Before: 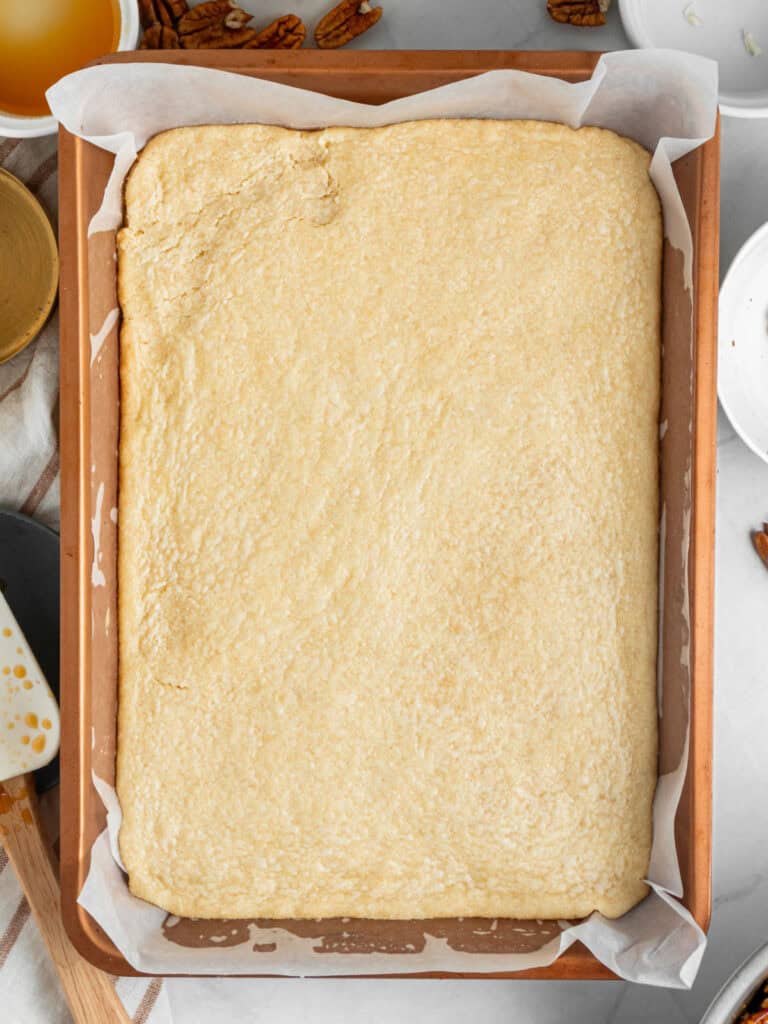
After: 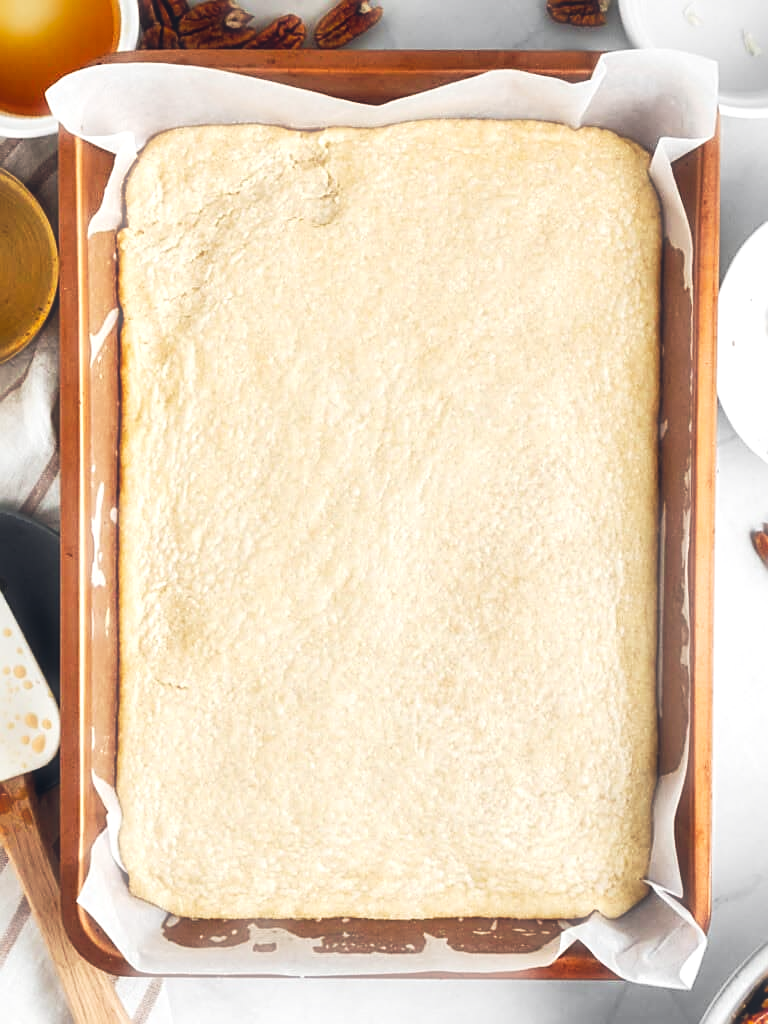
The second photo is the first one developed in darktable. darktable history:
local contrast: mode bilateral grid, contrast 20, coarseness 49, detail 161%, midtone range 0.2
exposure: compensate highlight preservation false
tone curve: curves: ch0 [(0, 0.045) (0.155, 0.169) (0.46, 0.466) (0.751, 0.788) (1, 0.961)]; ch1 [(0, 0) (0.43, 0.408) (0.472, 0.469) (0.505, 0.503) (0.553, 0.555) (0.592, 0.581) (1, 1)]; ch2 [(0, 0) (0.505, 0.495) (0.579, 0.569) (1, 1)], preserve colors none
haze removal: strength -0.887, distance 0.229, compatibility mode true, adaptive false
sharpen: on, module defaults
color balance rgb: global offset › chroma 0.124%, global offset › hue 254.12°, linear chroma grading › global chroma 0.493%, perceptual saturation grading › global saturation 30.702%, global vibrance 25.062%, contrast 20.606%
